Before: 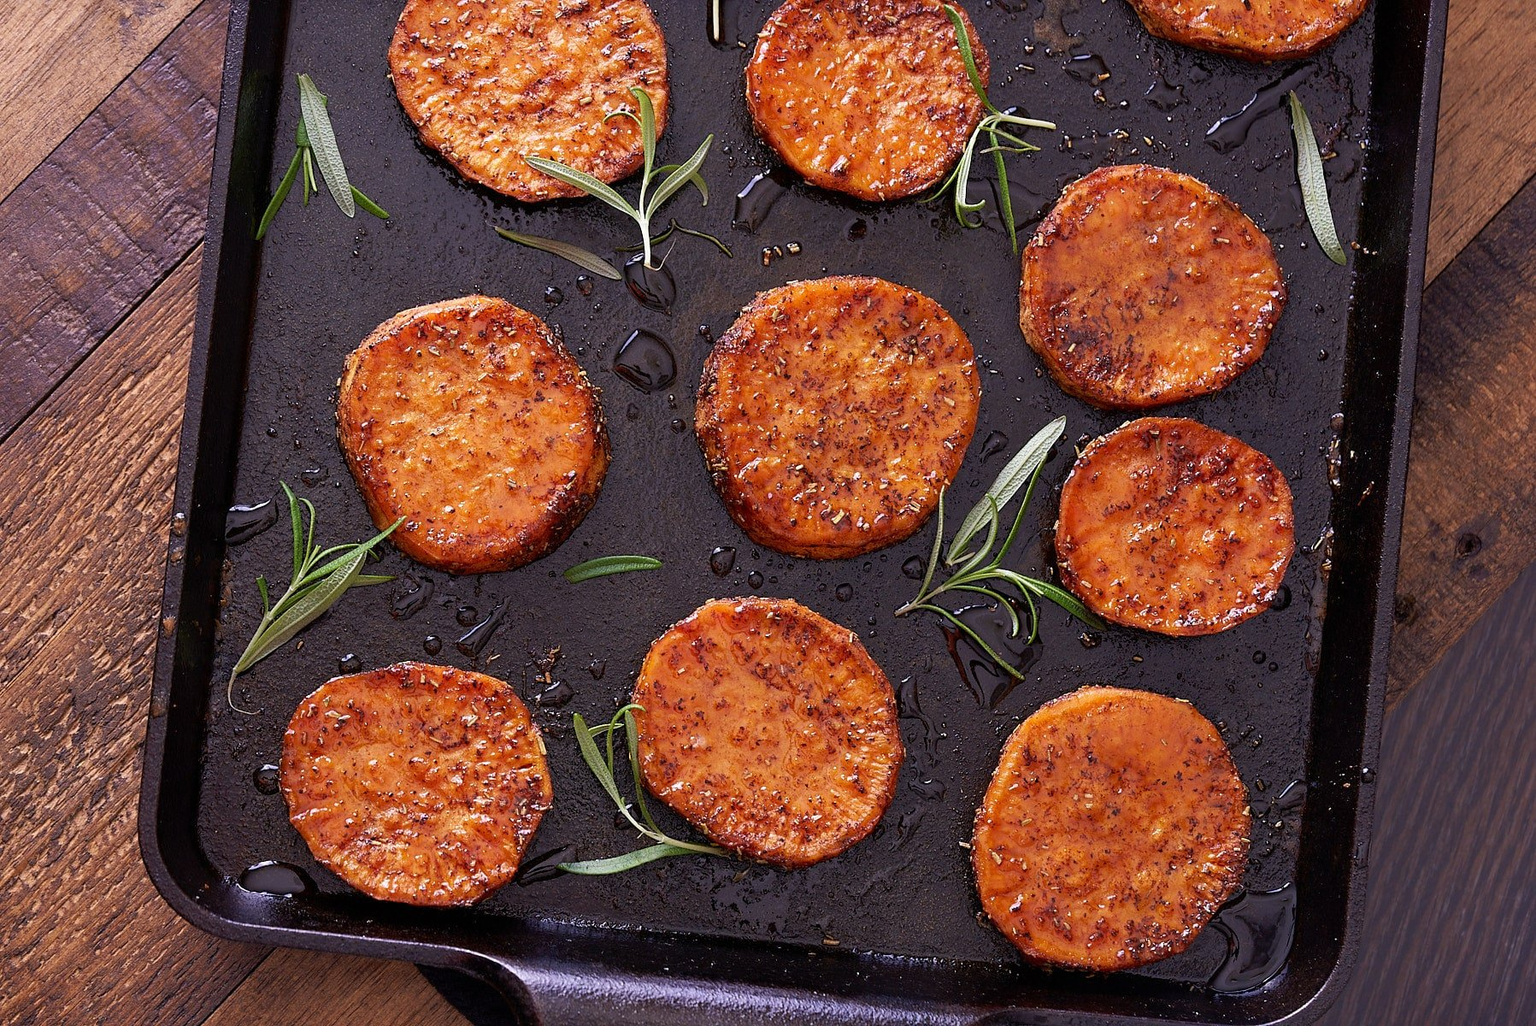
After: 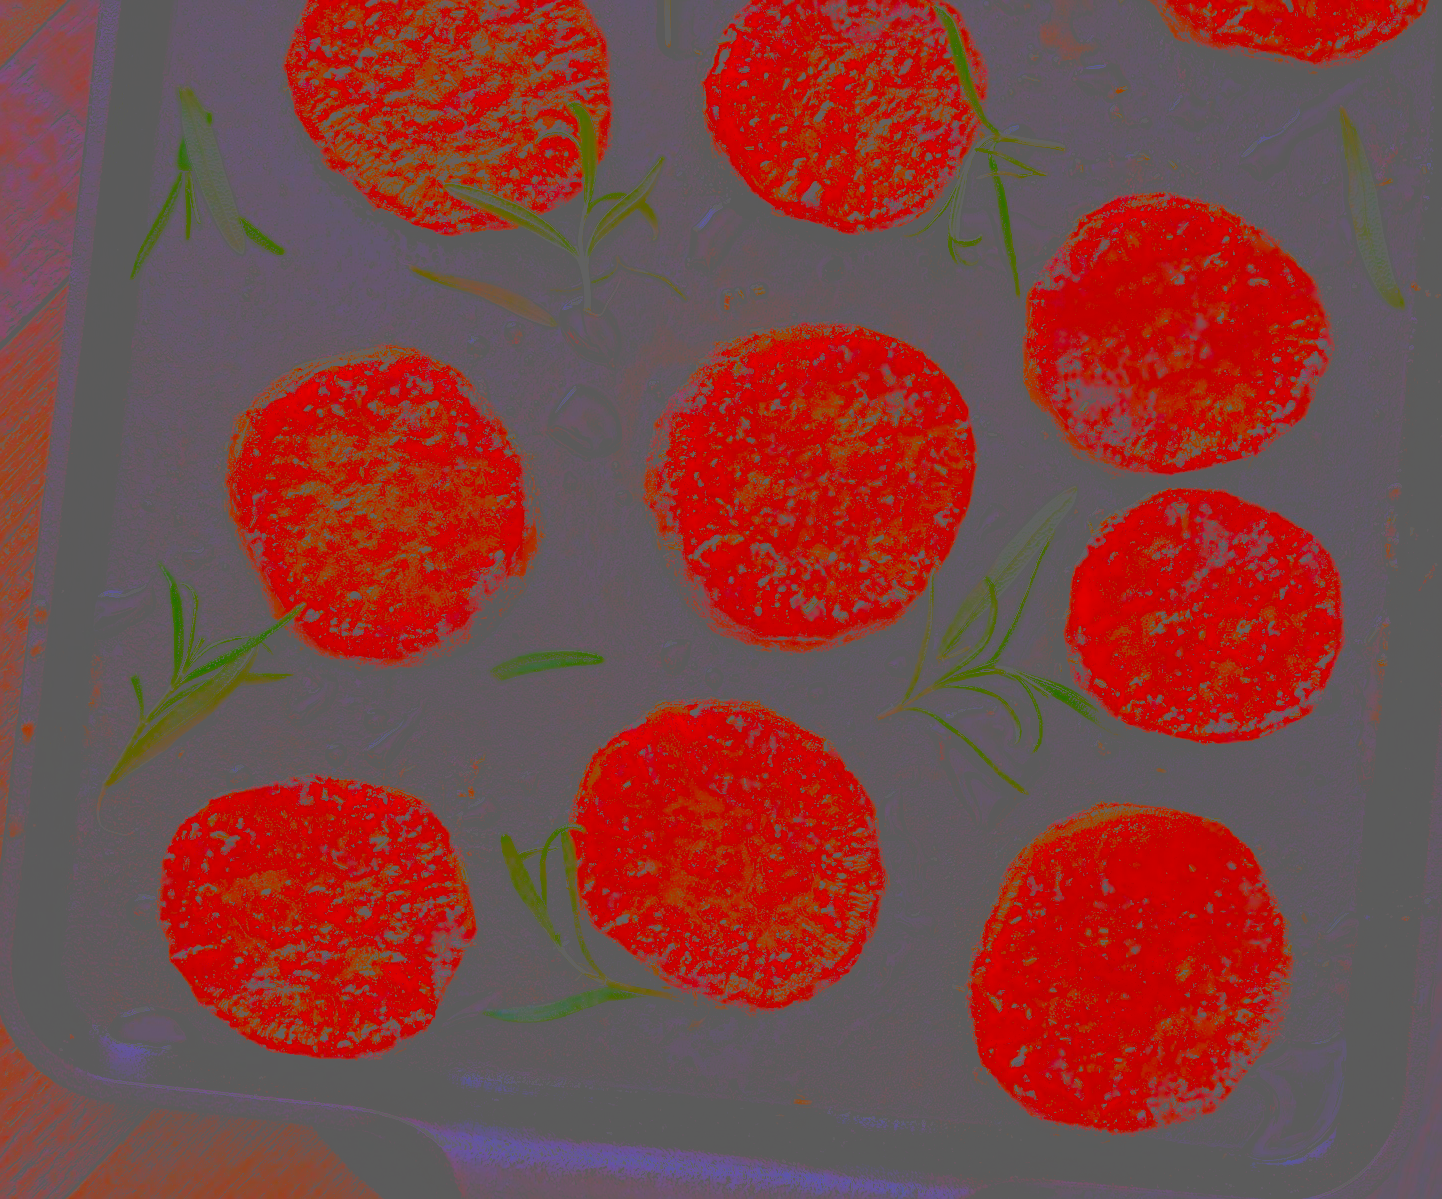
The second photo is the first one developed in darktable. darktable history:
crop and rotate: left 9.484%, right 10.221%
local contrast: on, module defaults
sharpen: on, module defaults
contrast brightness saturation: contrast -0.979, brightness -0.175, saturation 0.746
filmic rgb: black relative exposure -8.3 EV, white relative exposure 2.21 EV, hardness 7.06, latitude 85.85%, contrast 1.693, highlights saturation mix -3.97%, shadows ↔ highlights balance -2.31%
shadows and highlights: radius 107.15, shadows 23.39, highlights -57.41, low approximation 0.01, soften with gaussian
